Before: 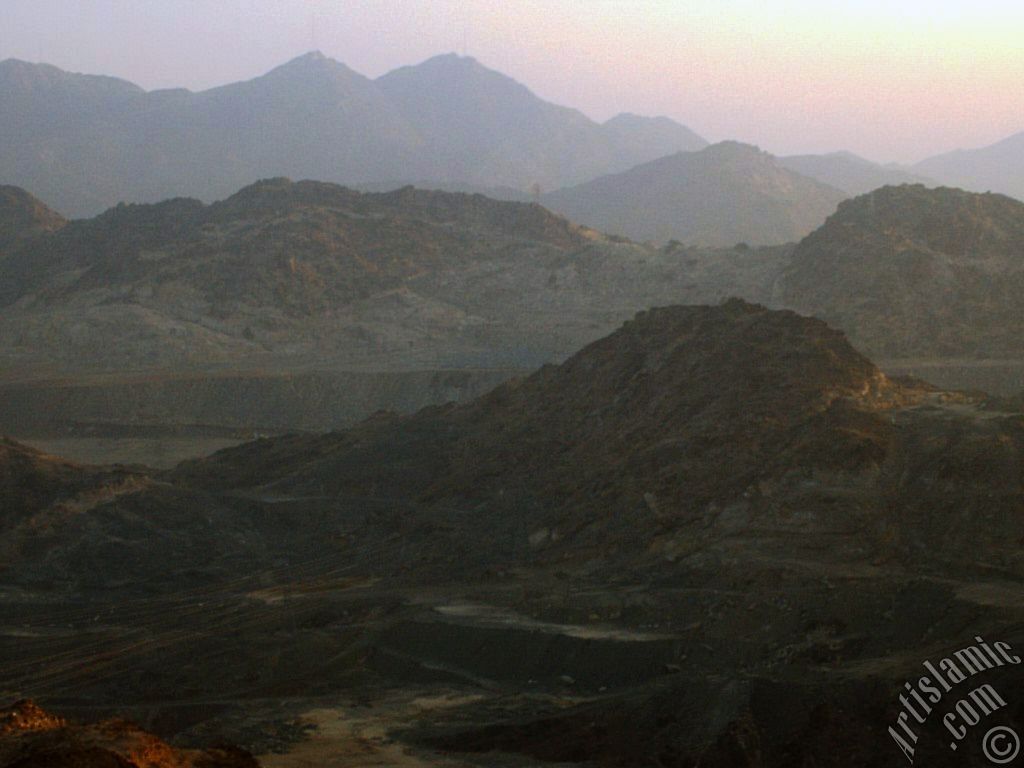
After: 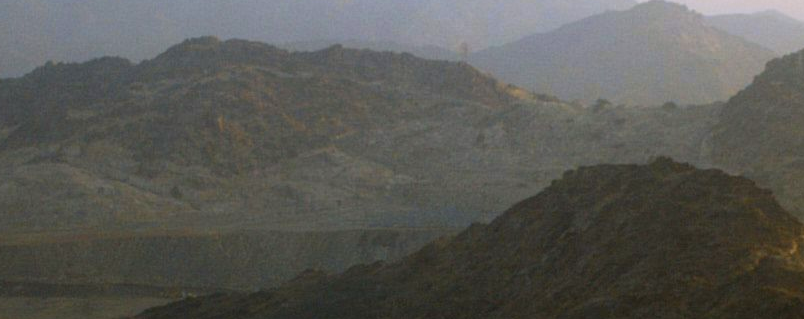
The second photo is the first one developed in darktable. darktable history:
color contrast: green-magenta contrast 0.85, blue-yellow contrast 1.25, unbound 0
crop: left 7.036%, top 18.398%, right 14.379%, bottom 40.043%
